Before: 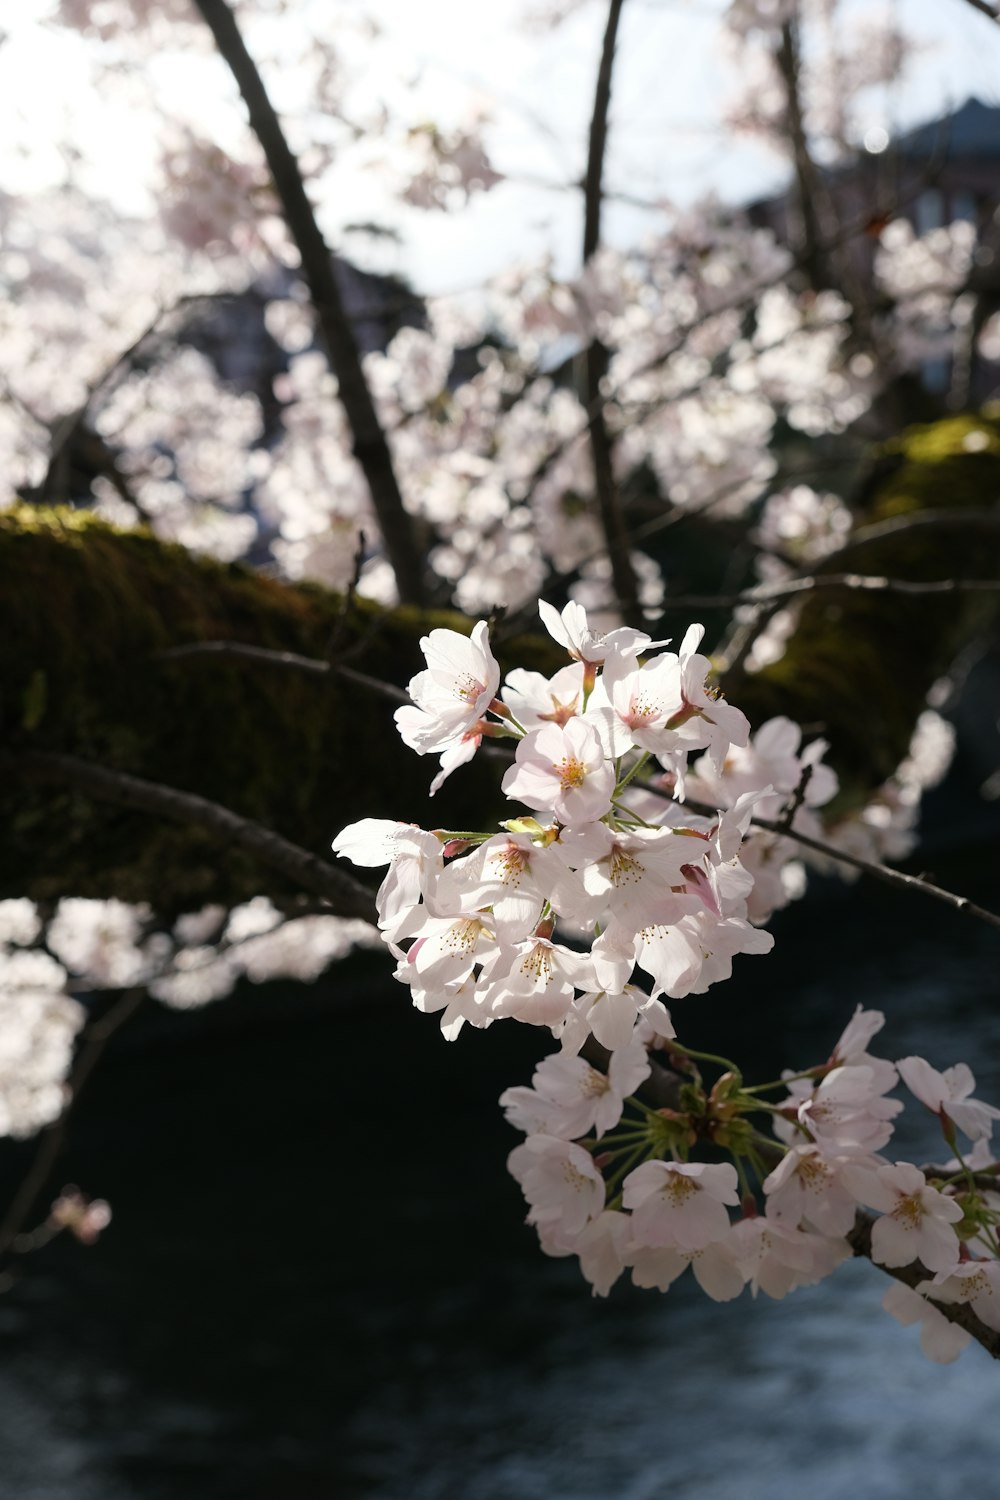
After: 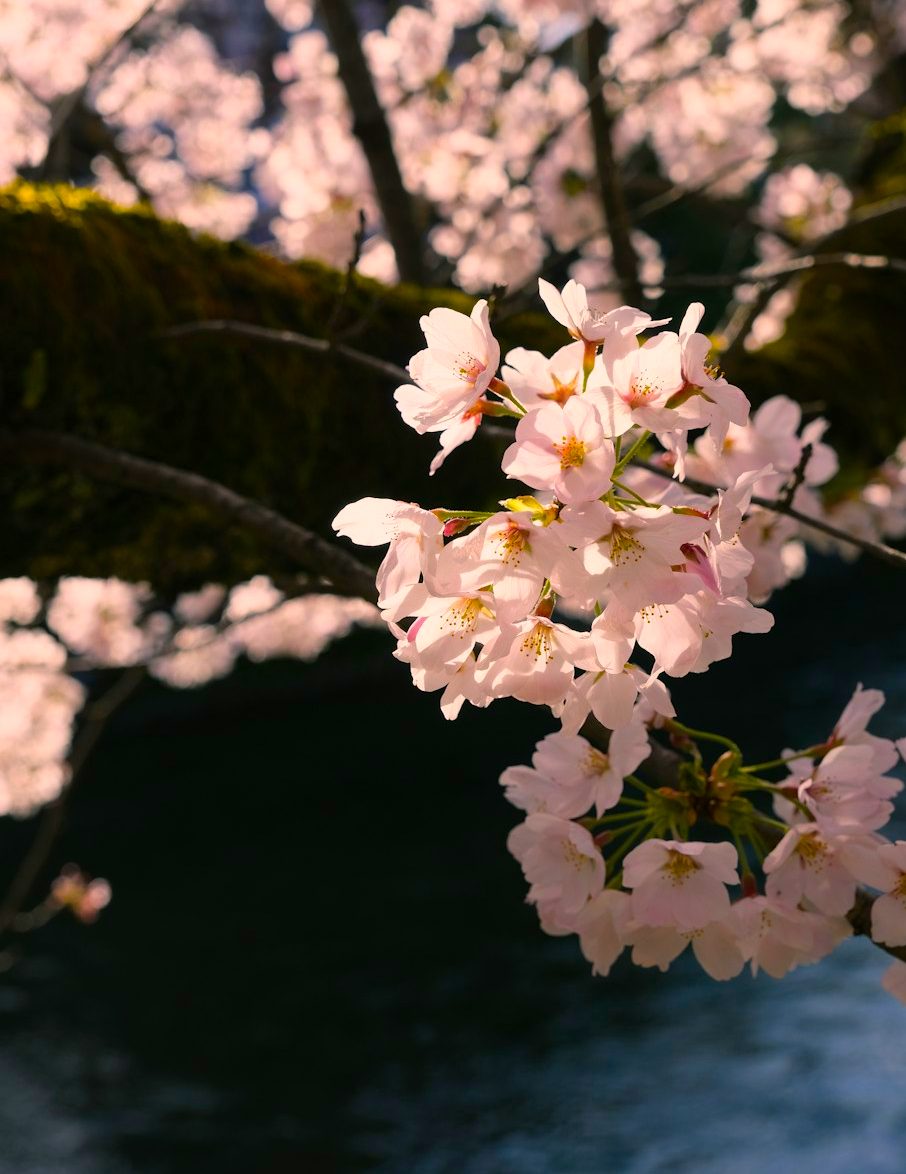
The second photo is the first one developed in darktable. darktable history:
crop: top 21.428%, right 9.377%, bottom 0.24%
color balance rgb: highlights gain › chroma 4.5%, highlights gain › hue 33.71°, linear chroma grading › global chroma 42.655%, perceptual saturation grading › global saturation 30.995%
